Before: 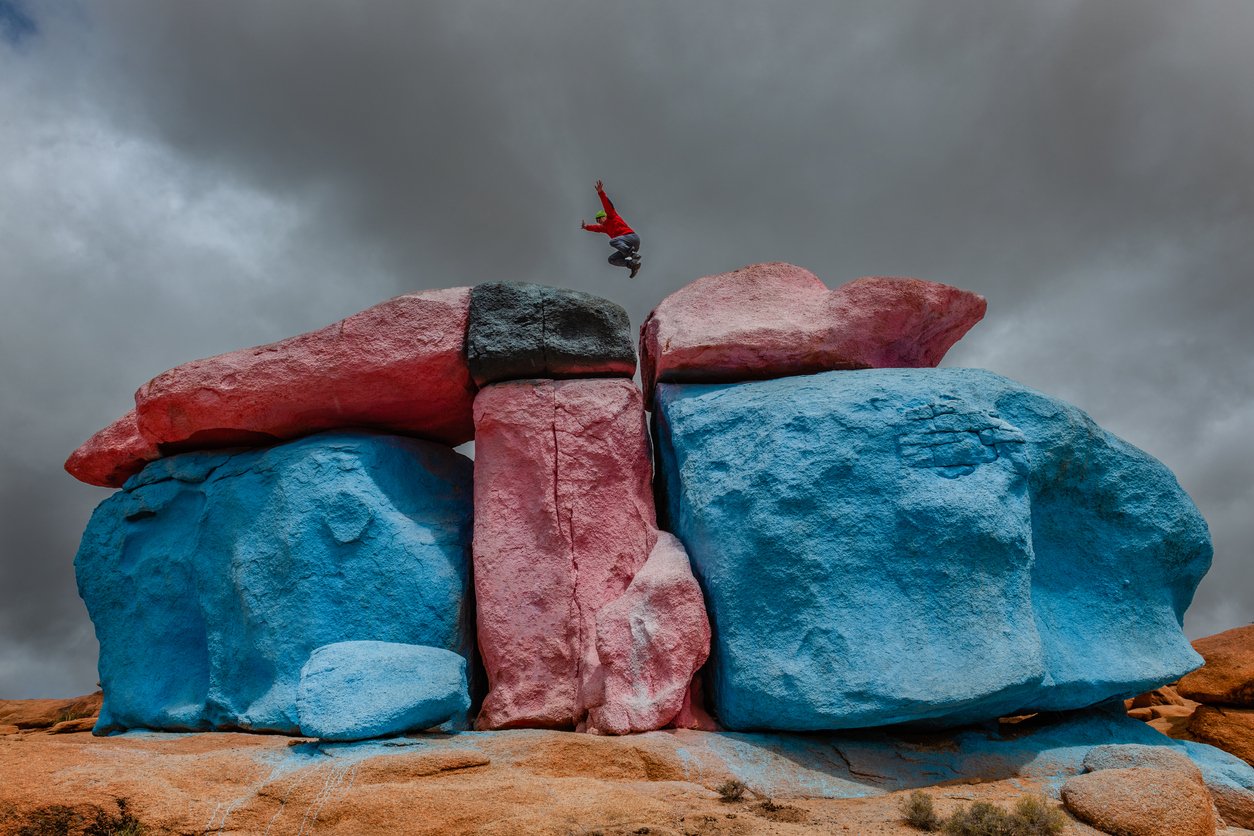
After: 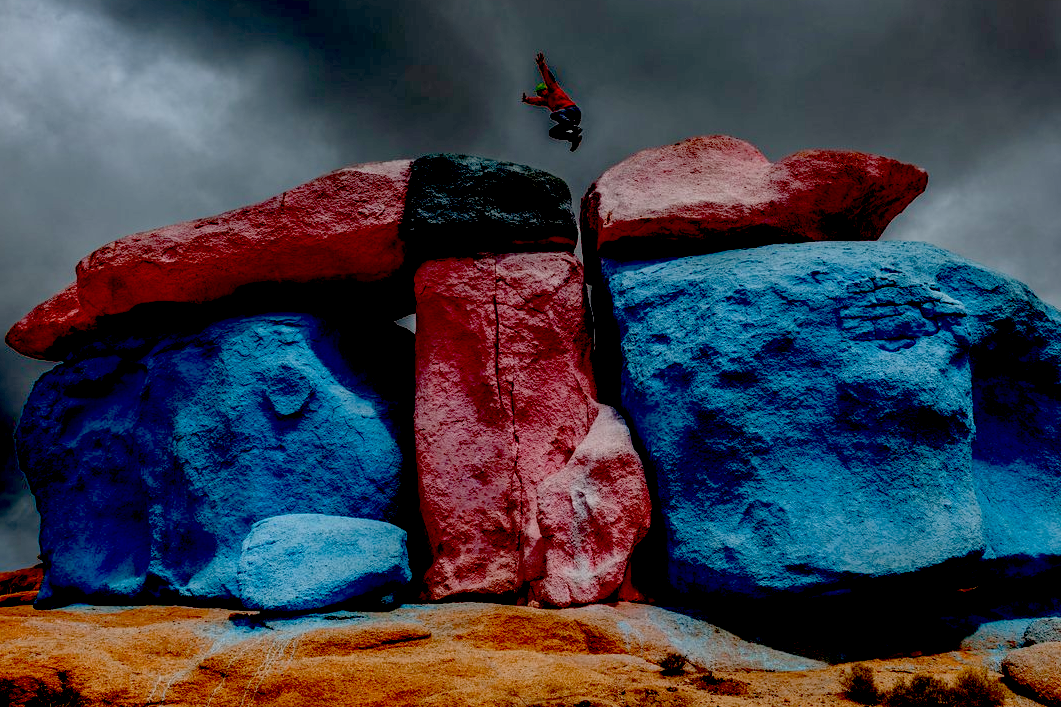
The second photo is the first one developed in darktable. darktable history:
exposure: black level correction 0.1, exposure -0.085 EV, compensate highlight preservation false
crop and rotate: left 4.722%, top 15.343%, right 10.661%
